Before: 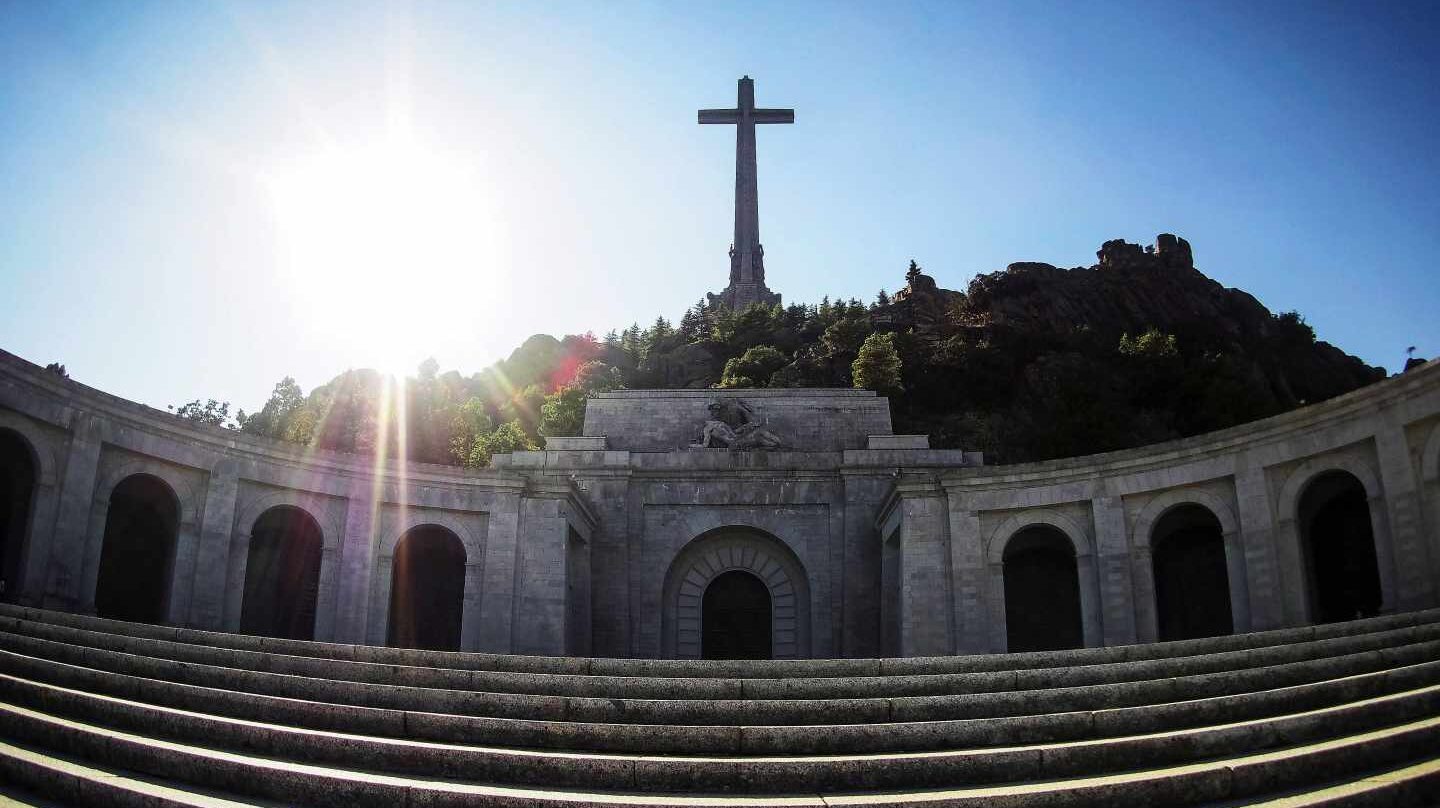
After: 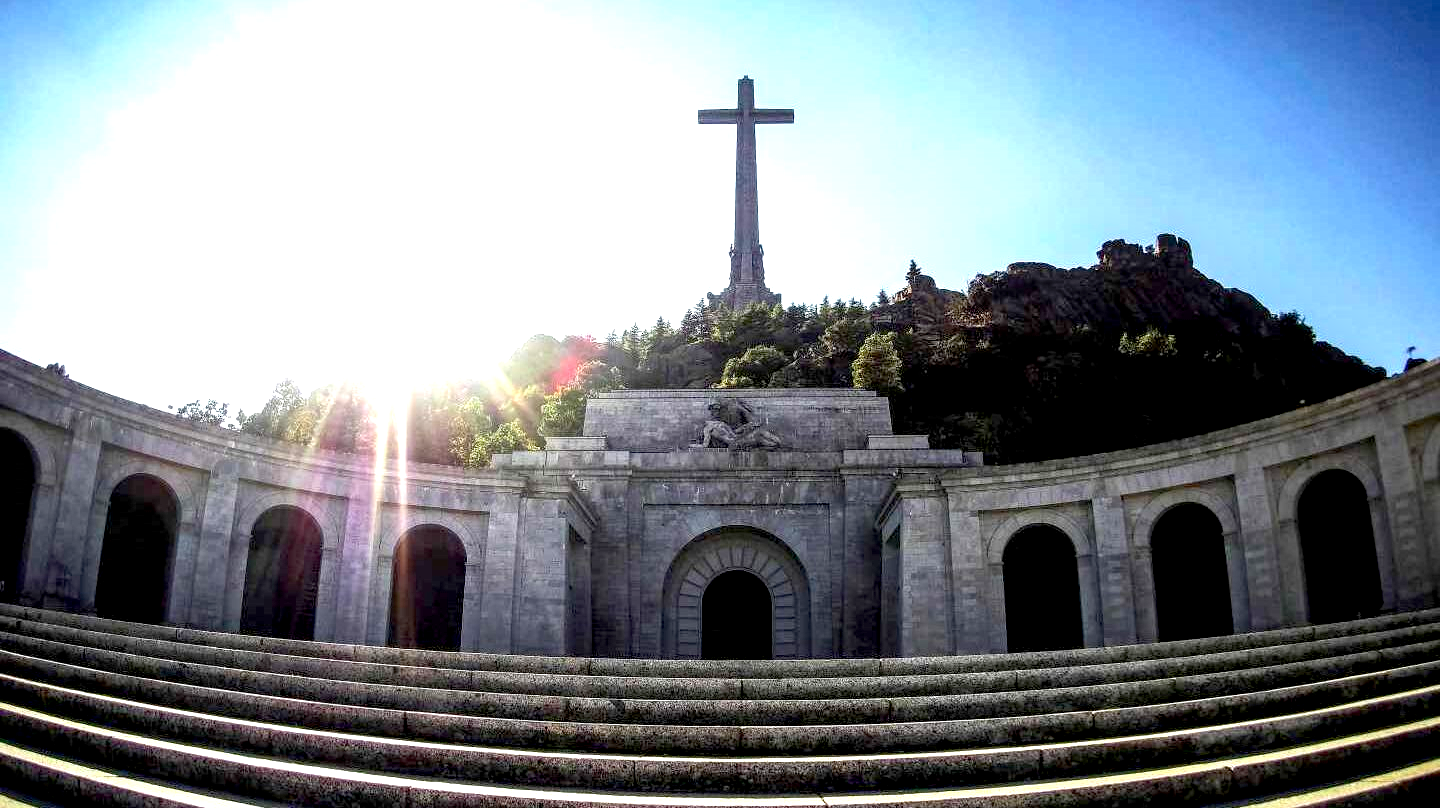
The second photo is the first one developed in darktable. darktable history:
exposure: black level correction 0.008, exposure 0.977 EV, compensate highlight preservation false
local contrast: on, module defaults
